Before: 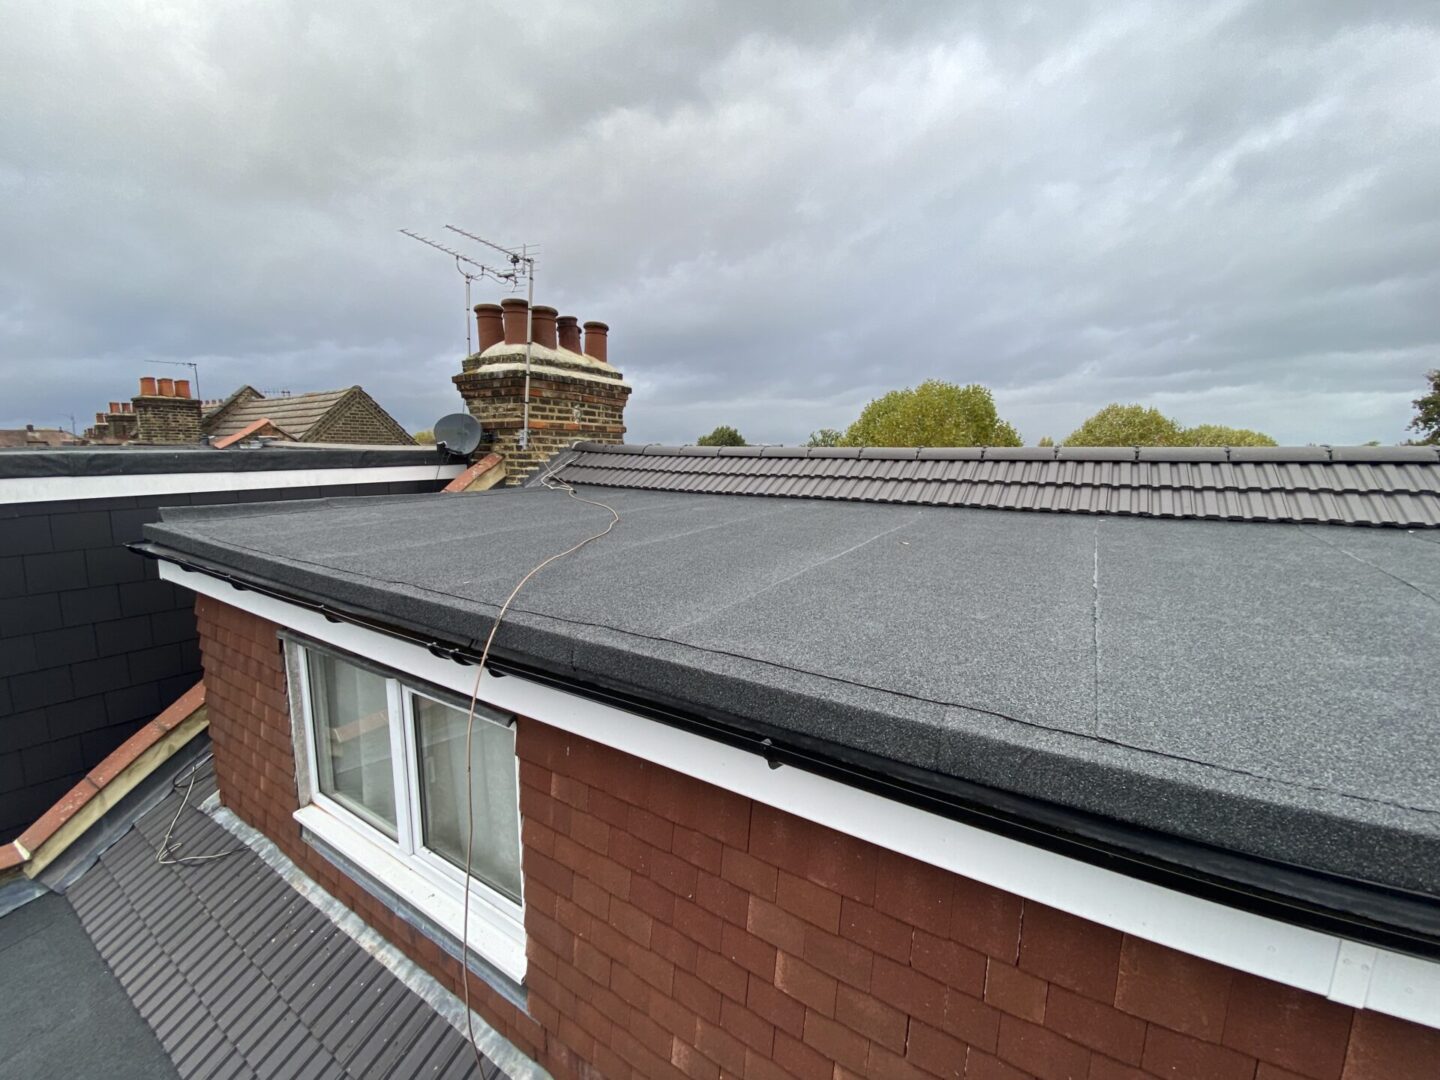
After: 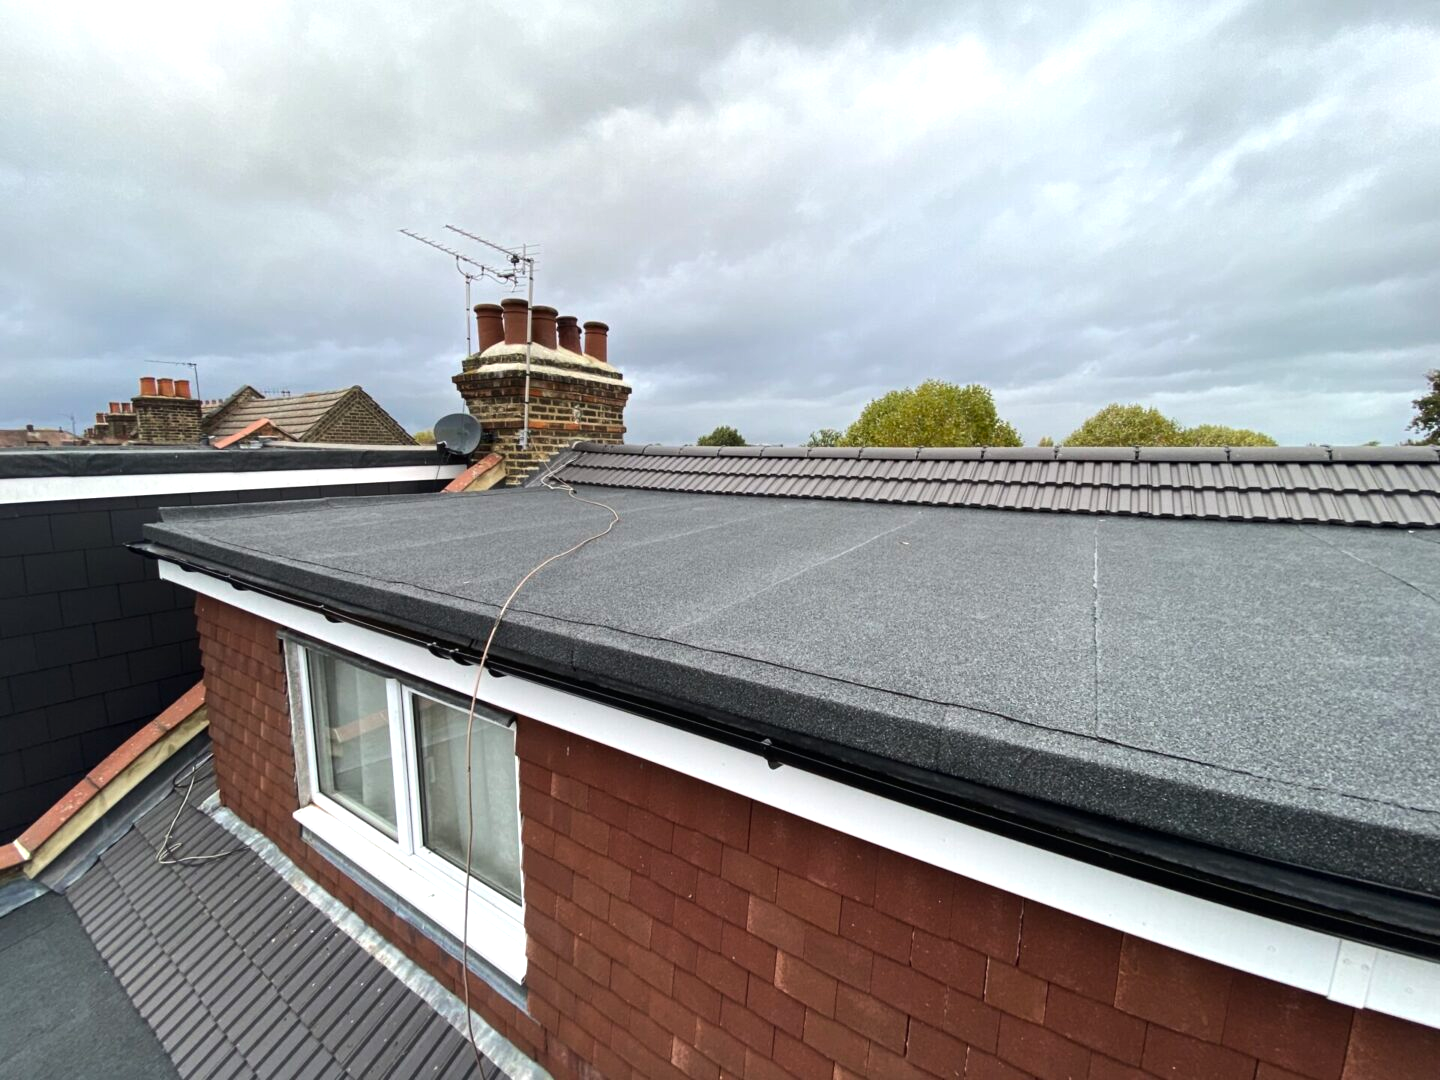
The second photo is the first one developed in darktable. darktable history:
tone equalizer: -8 EV -0.399 EV, -7 EV -0.372 EV, -6 EV -0.324 EV, -5 EV -0.237 EV, -3 EV 0.197 EV, -2 EV 0.325 EV, -1 EV 0.409 EV, +0 EV 0.416 EV, edges refinement/feathering 500, mask exposure compensation -1.57 EV, preserve details no
contrast brightness saturation: saturation -0.037
